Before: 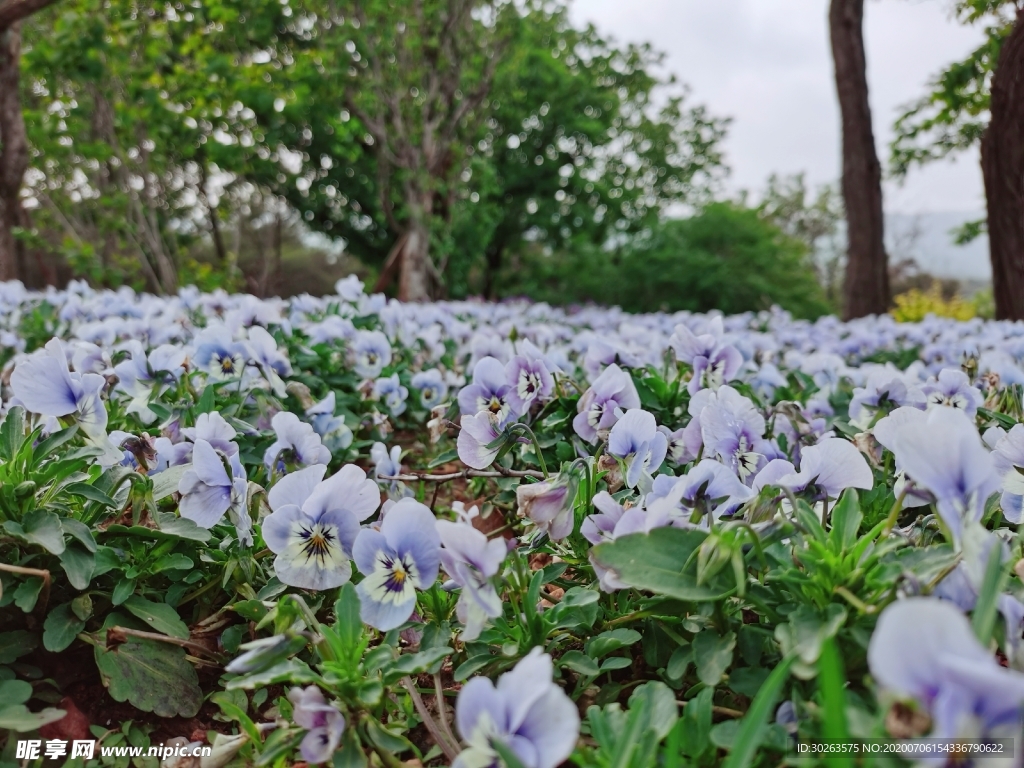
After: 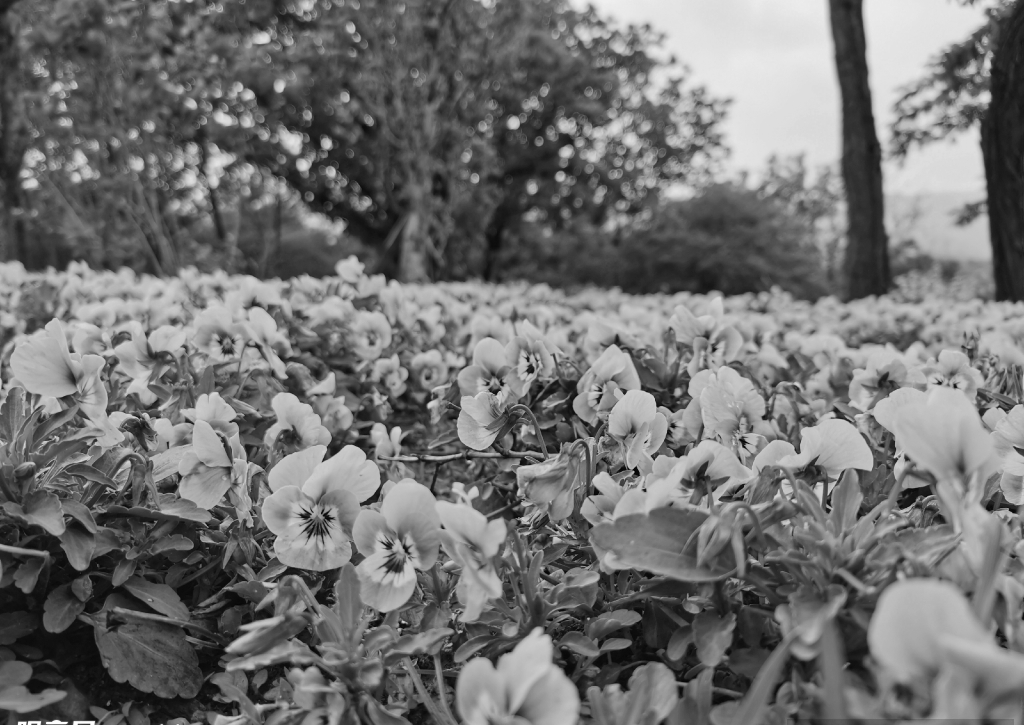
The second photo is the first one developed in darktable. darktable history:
monochrome: on, module defaults
crop and rotate: top 2.479%, bottom 3.018%
